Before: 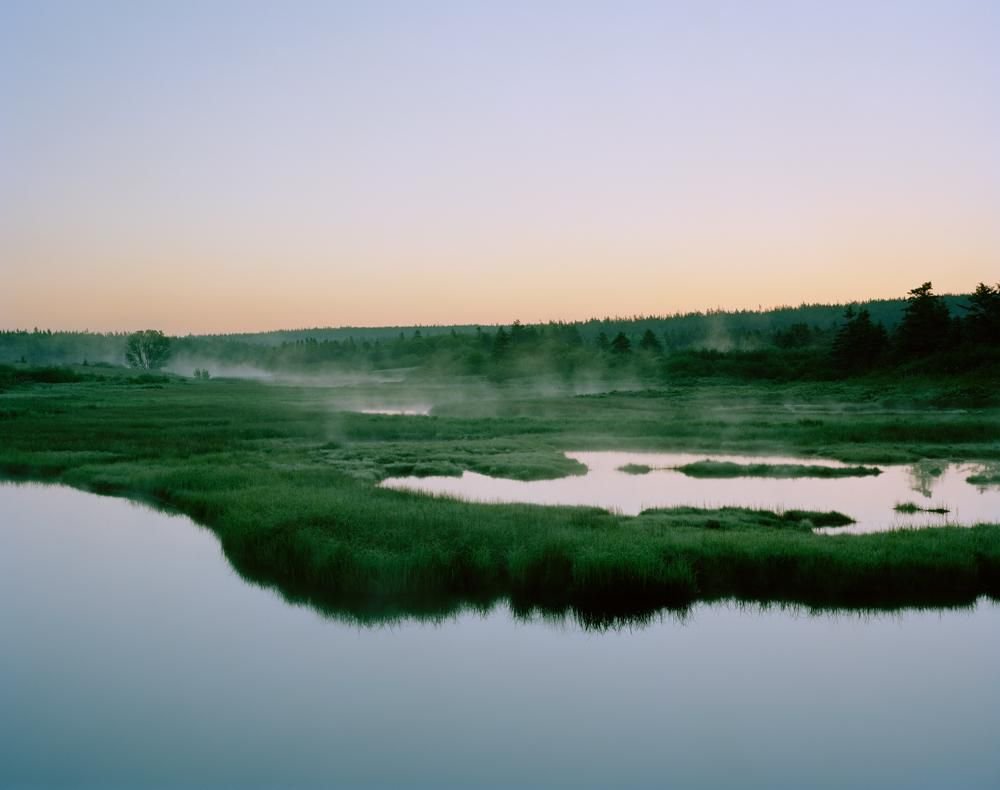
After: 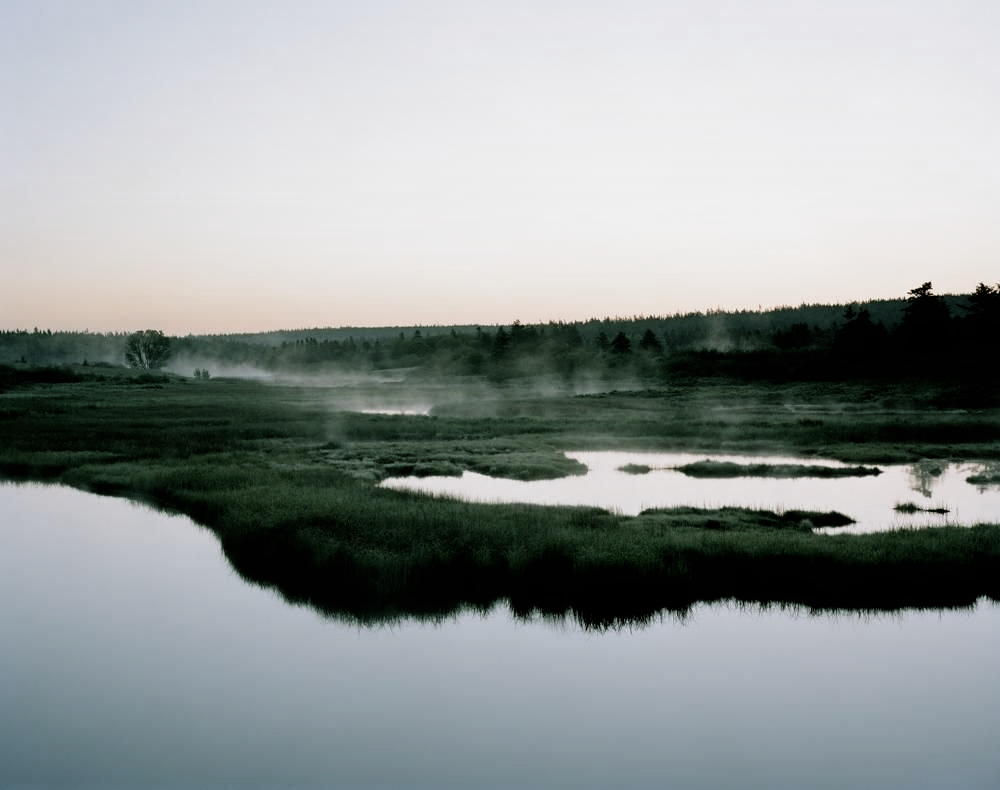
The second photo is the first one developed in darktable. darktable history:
filmic rgb: black relative exposure -8.2 EV, white relative exposure 2.2 EV, threshold 3 EV, hardness 7.11, latitude 75%, contrast 1.325, highlights saturation mix -2%, shadows ↔ highlights balance 30%, preserve chrominance RGB euclidean norm, color science v5 (2021), contrast in shadows safe, contrast in highlights safe, enable highlight reconstruction true
contrast brightness saturation: contrast 0.1, saturation -0.36
